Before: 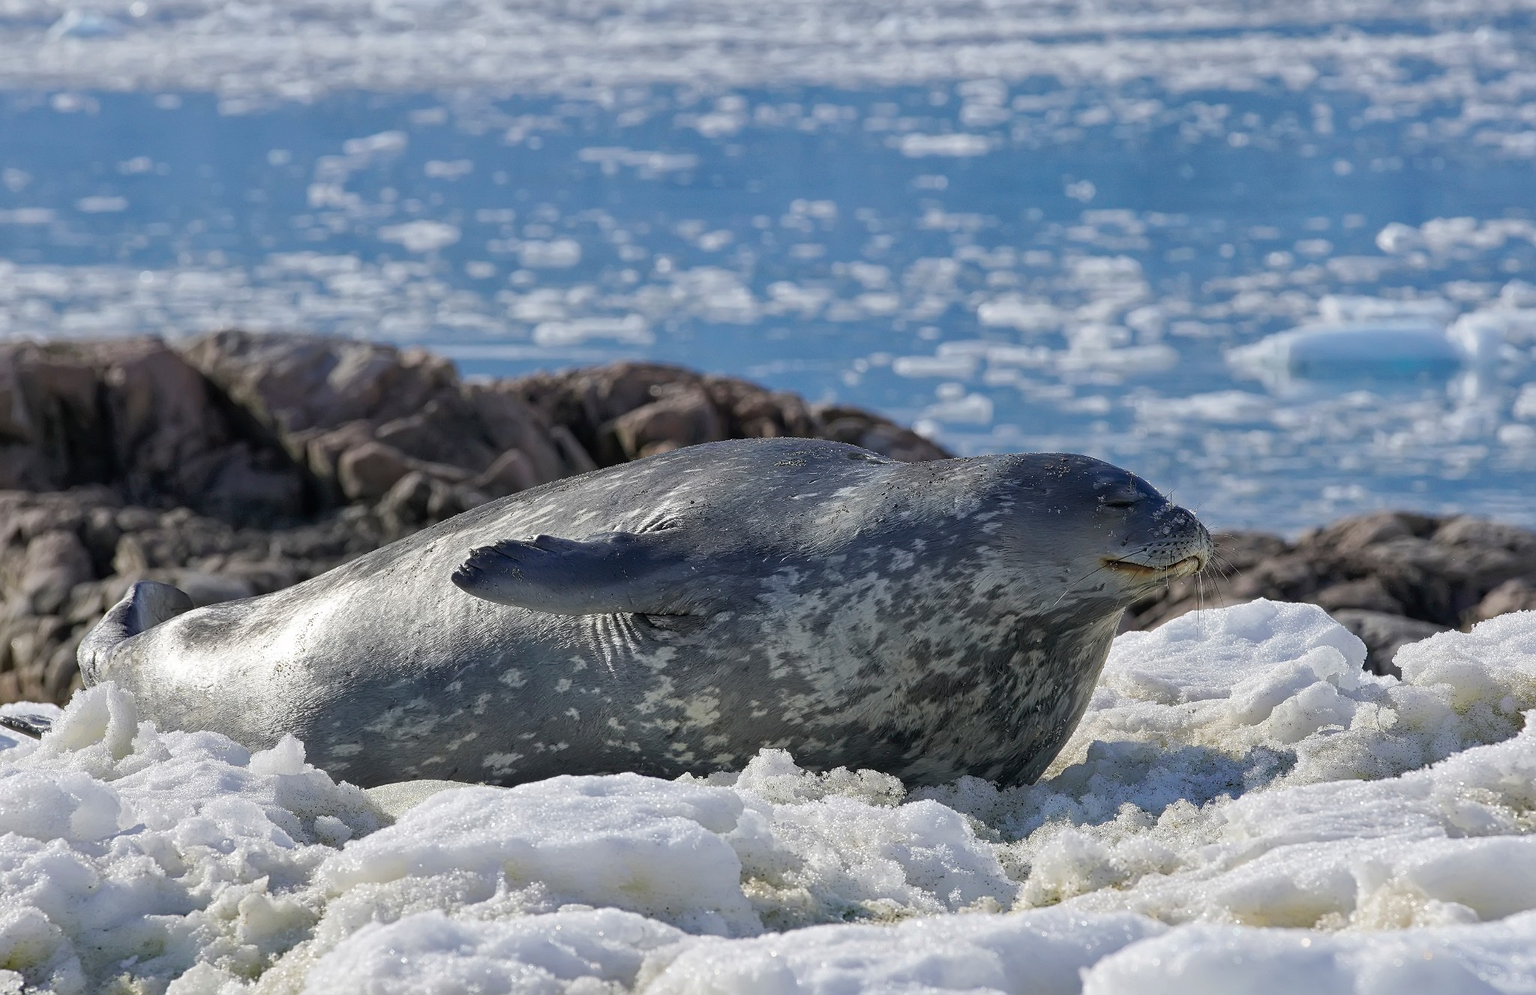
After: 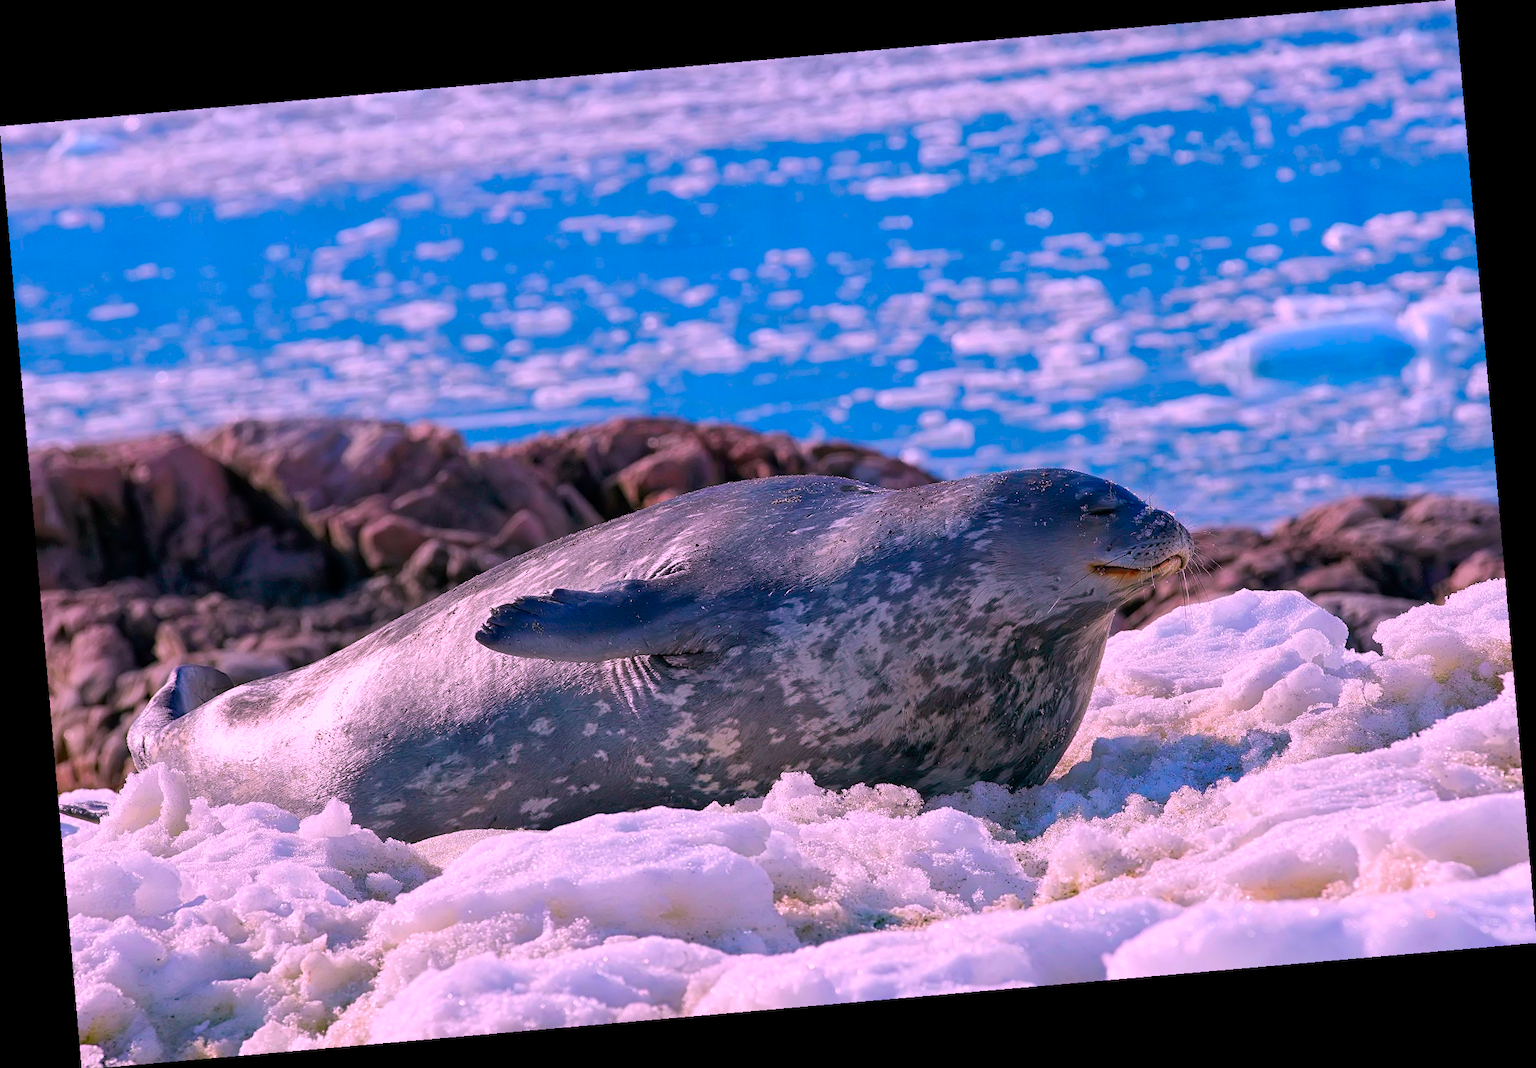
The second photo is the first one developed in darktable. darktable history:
tone equalizer: on, module defaults
color correction: highlights a* 19.5, highlights b* -11.53, saturation 1.69
rotate and perspective: rotation -4.98°, automatic cropping off
